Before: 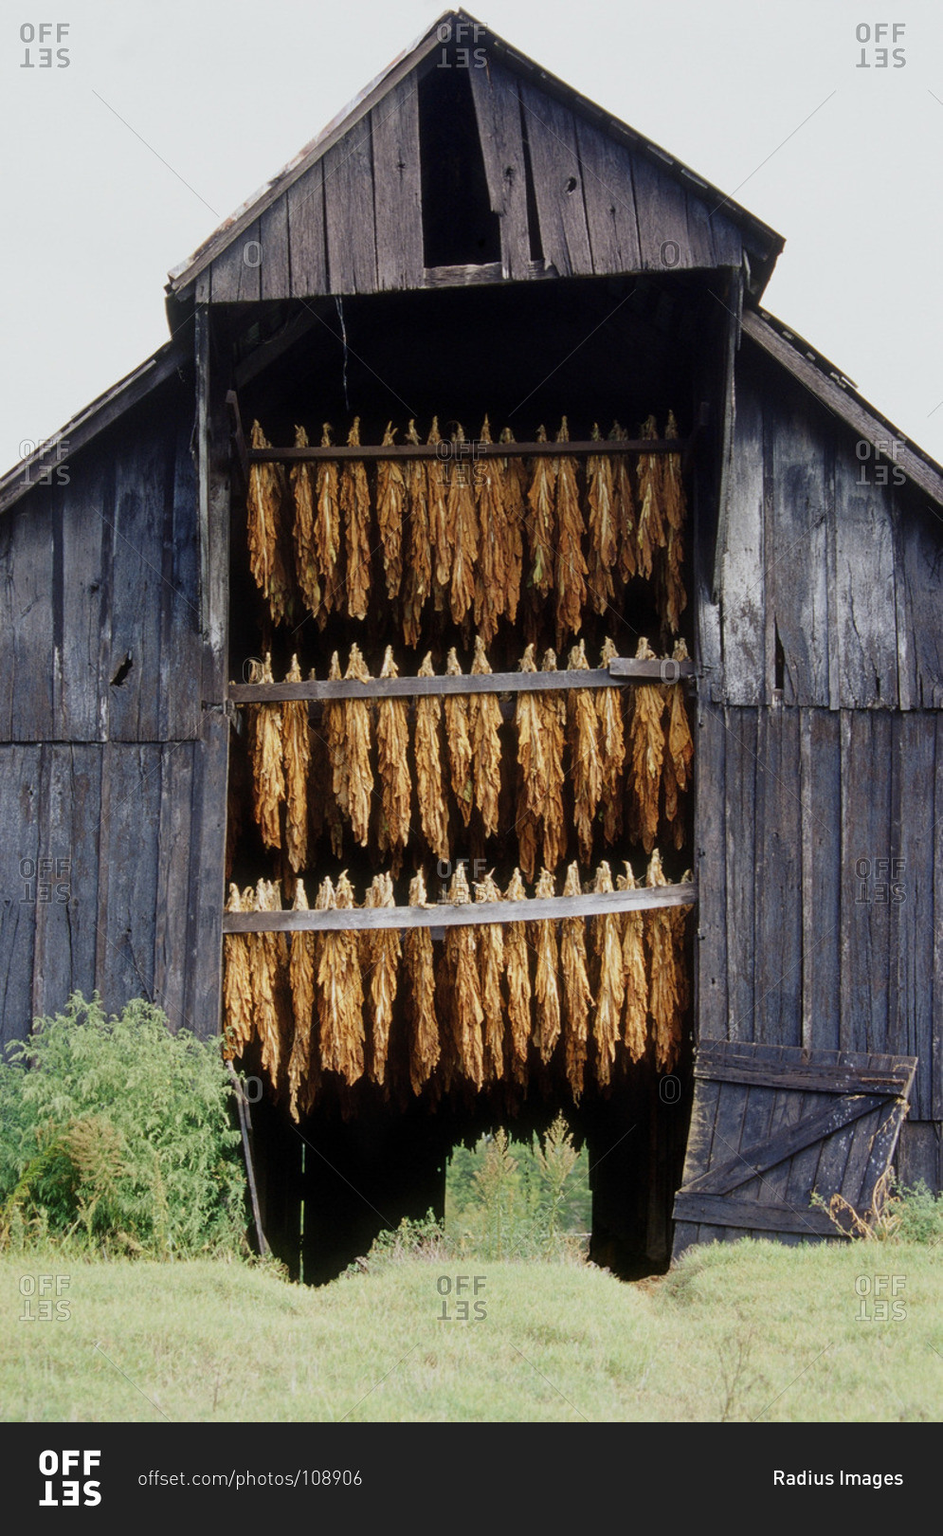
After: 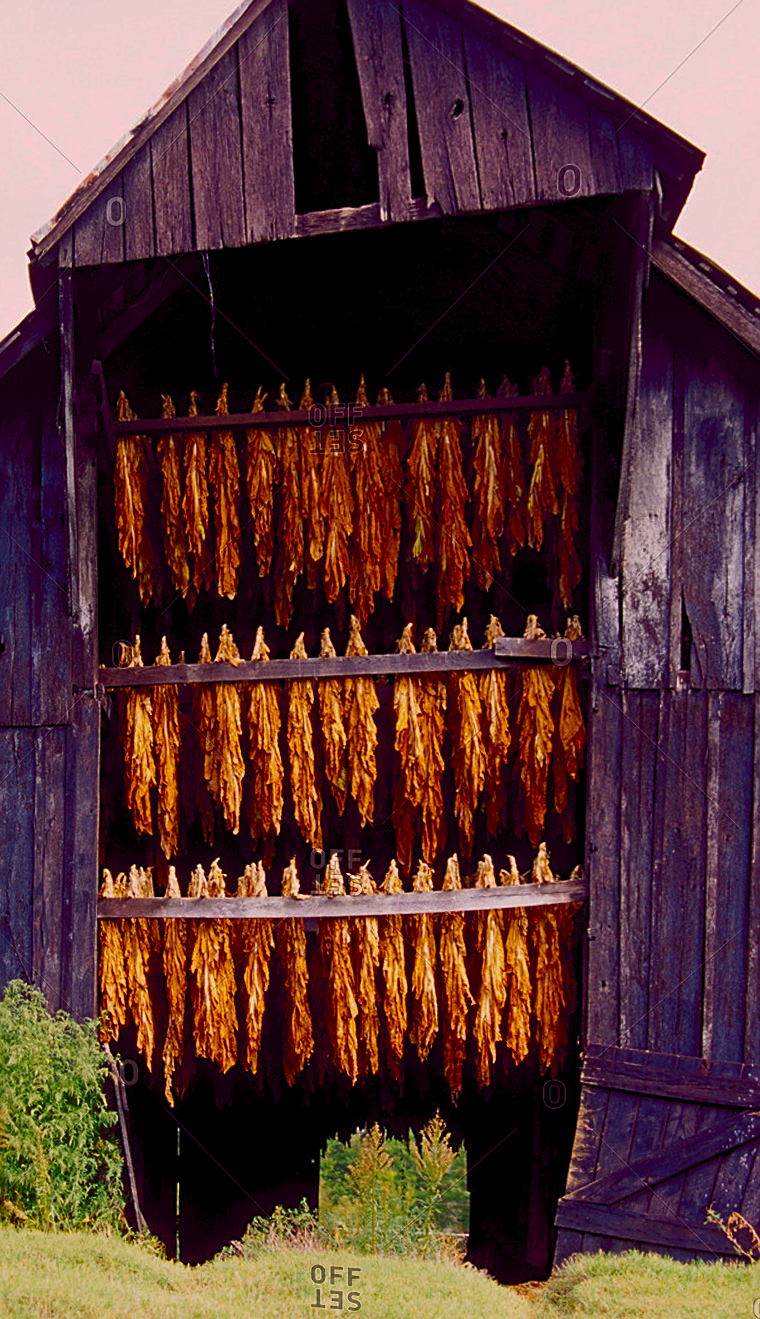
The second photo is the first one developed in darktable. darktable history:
sharpen: on, module defaults
crop: left 9.929%, top 3.475%, right 9.188%, bottom 9.529%
color balance rgb: shadows lift › chroma 6.43%, shadows lift › hue 305.74°, highlights gain › chroma 2.43%, highlights gain › hue 35.74°, global offset › chroma 0.28%, global offset › hue 320.29°, linear chroma grading › global chroma 5.5%, perceptual saturation grading › global saturation 30%, contrast 5.15%
contrast brightness saturation: contrast 0.13, brightness -0.24, saturation 0.14
tone curve: curves: ch0 [(0, 0) (0.003, 0.032) (0.011, 0.04) (0.025, 0.058) (0.044, 0.084) (0.069, 0.107) (0.1, 0.13) (0.136, 0.158) (0.177, 0.193) (0.224, 0.236) (0.277, 0.283) (0.335, 0.335) (0.399, 0.399) (0.468, 0.467) (0.543, 0.533) (0.623, 0.612) (0.709, 0.698) (0.801, 0.776) (0.898, 0.848) (1, 1)], preserve colors none
rotate and perspective: rotation 0.062°, lens shift (vertical) 0.115, lens shift (horizontal) -0.133, crop left 0.047, crop right 0.94, crop top 0.061, crop bottom 0.94
haze removal: compatibility mode true, adaptive false
exposure: compensate highlight preservation false
